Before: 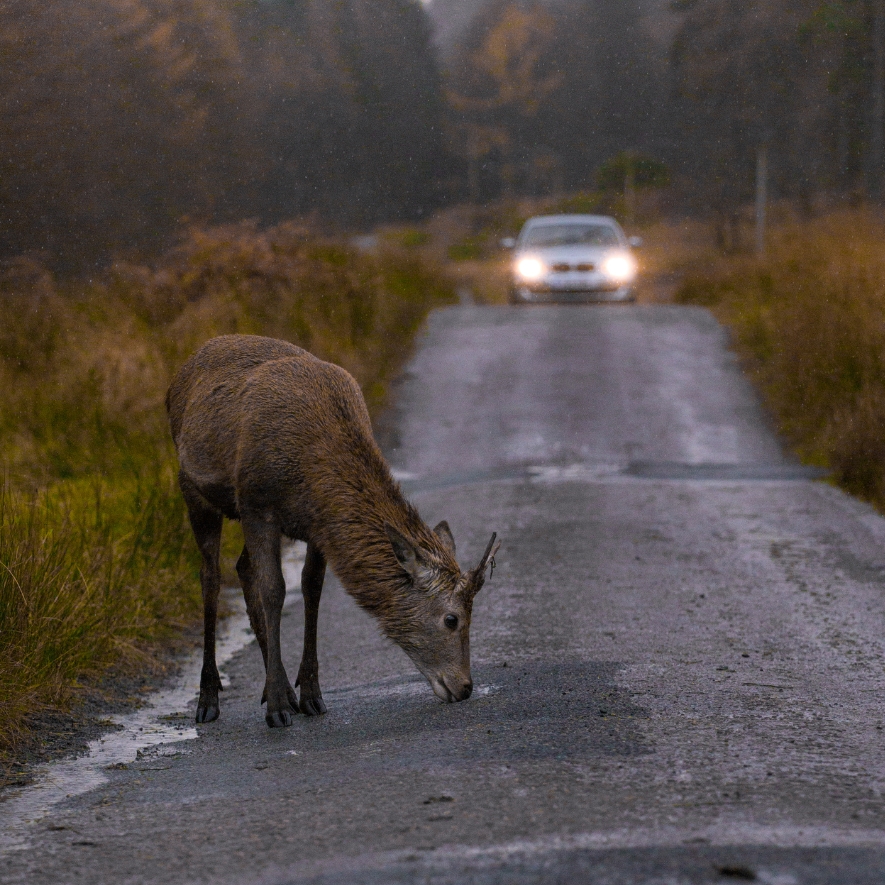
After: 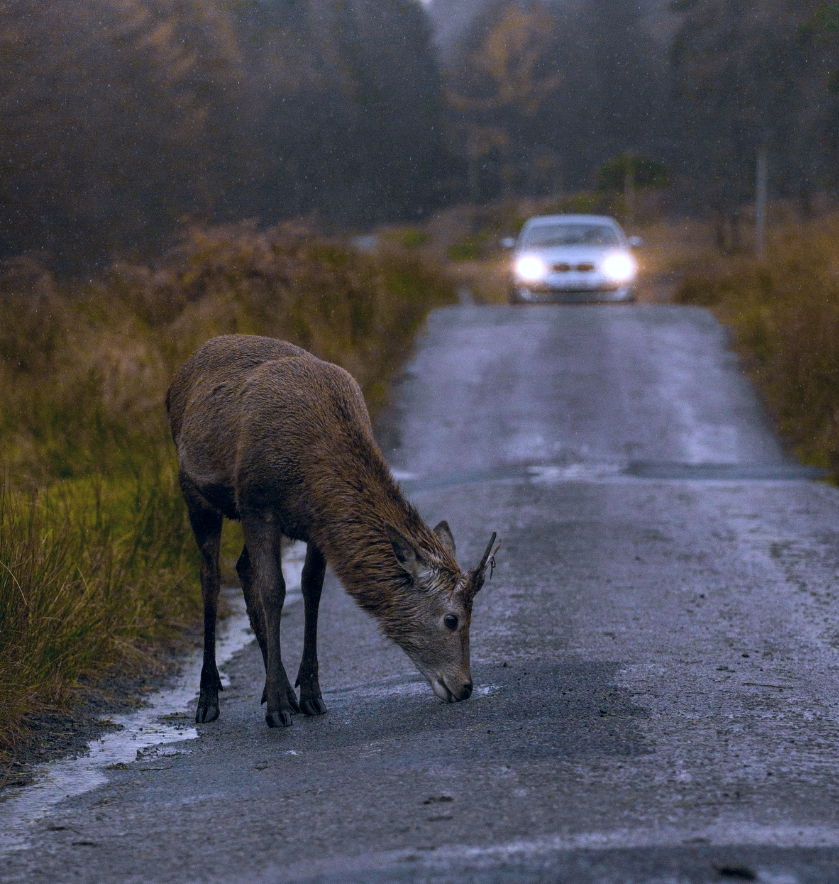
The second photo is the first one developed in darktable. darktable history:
white balance: red 0.948, green 1.02, blue 1.176
crop and rotate: right 5.167%
color balance rgb: shadows lift › chroma 3.88%, shadows lift › hue 88.52°, power › hue 214.65°, global offset › chroma 0.1%, global offset › hue 252.4°, contrast 4.45%
